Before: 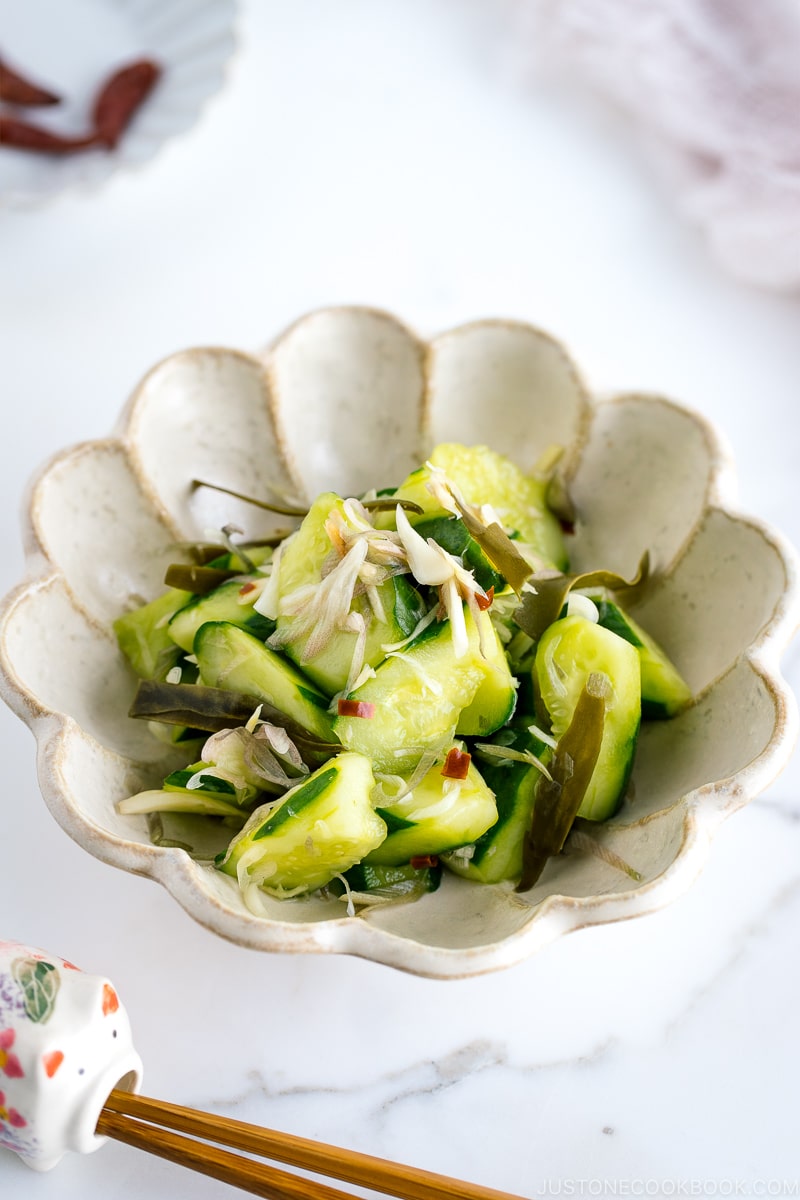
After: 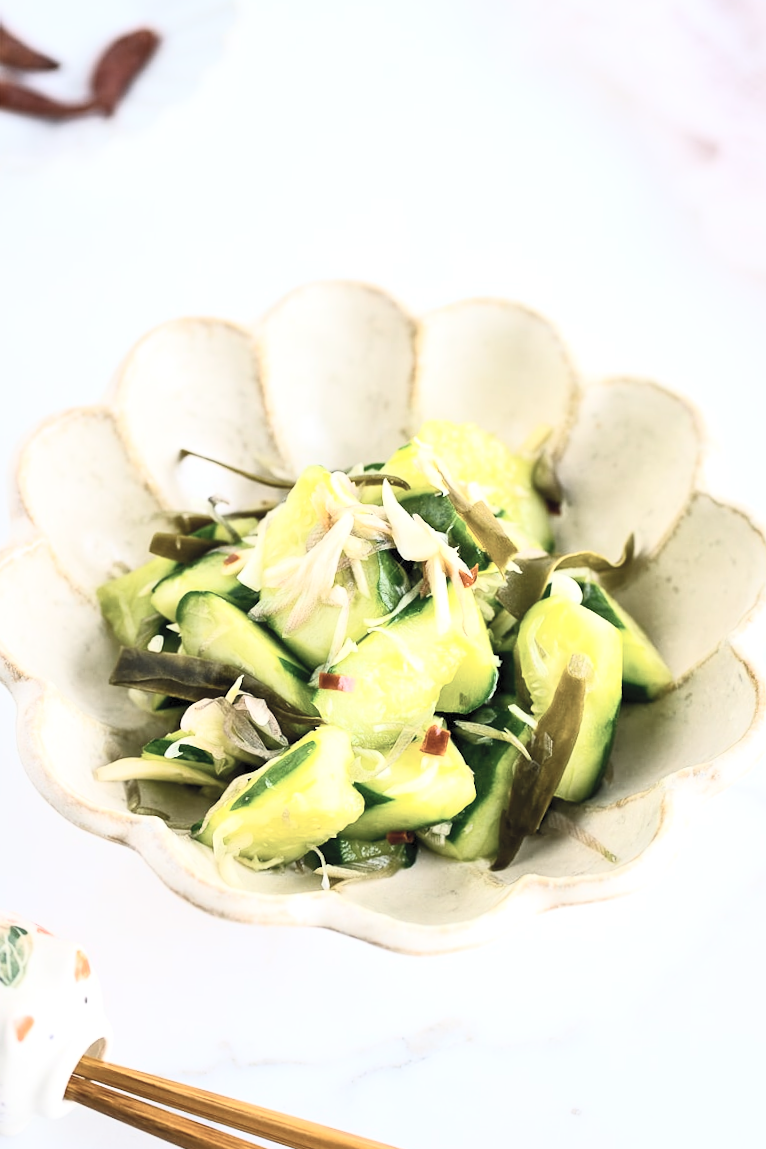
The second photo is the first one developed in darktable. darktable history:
contrast brightness saturation: contrast 0.43, brightness 0.564, saturation -0.182
local contrast: mode bilateral grid, contrast 21, coarseness 49, detail 119%, midtone range 0.2
crop and rotate: angle -1.7°
